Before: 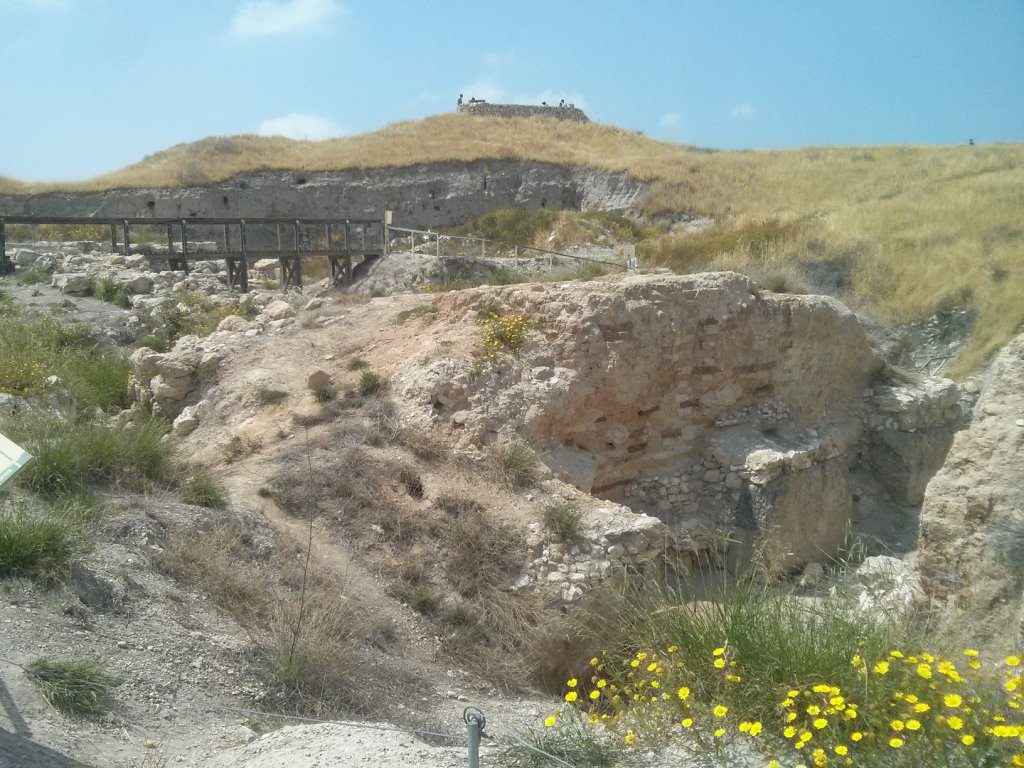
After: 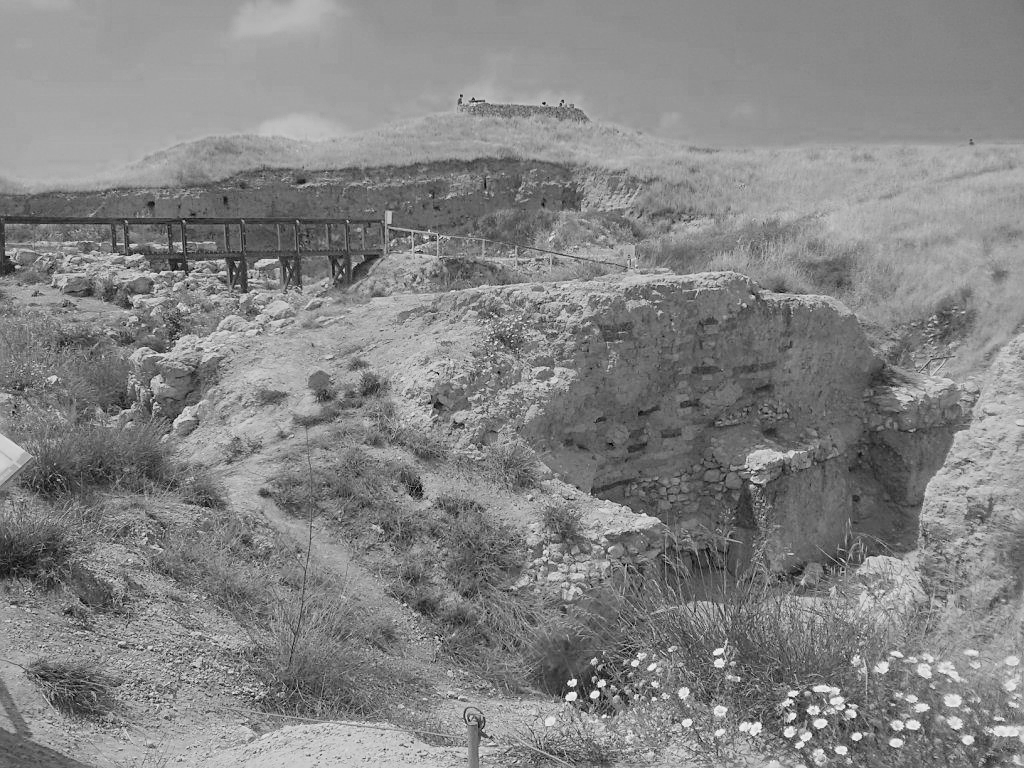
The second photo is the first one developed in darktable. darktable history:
color zones: curves: ch0 [(0.002, 0.593) (0.143, 0.417) (0.285, 0.541) (0.455, 0.289) (0.608, 0.327) (0.727, 0.283) (0.869, 0.571) (1, 0.603)]; ch1 [(0, 0) (0.143, 0) (0.286, 0) (0.429, 0) (0.571, 0) (0.714, 0) (0.857, 0)]
filmic rgb: black relative exposure -7.48 EV, white relative exposure 4.83 EV, hardness 3.4, color science v6 (2022)
sharpen: on, module defaults
